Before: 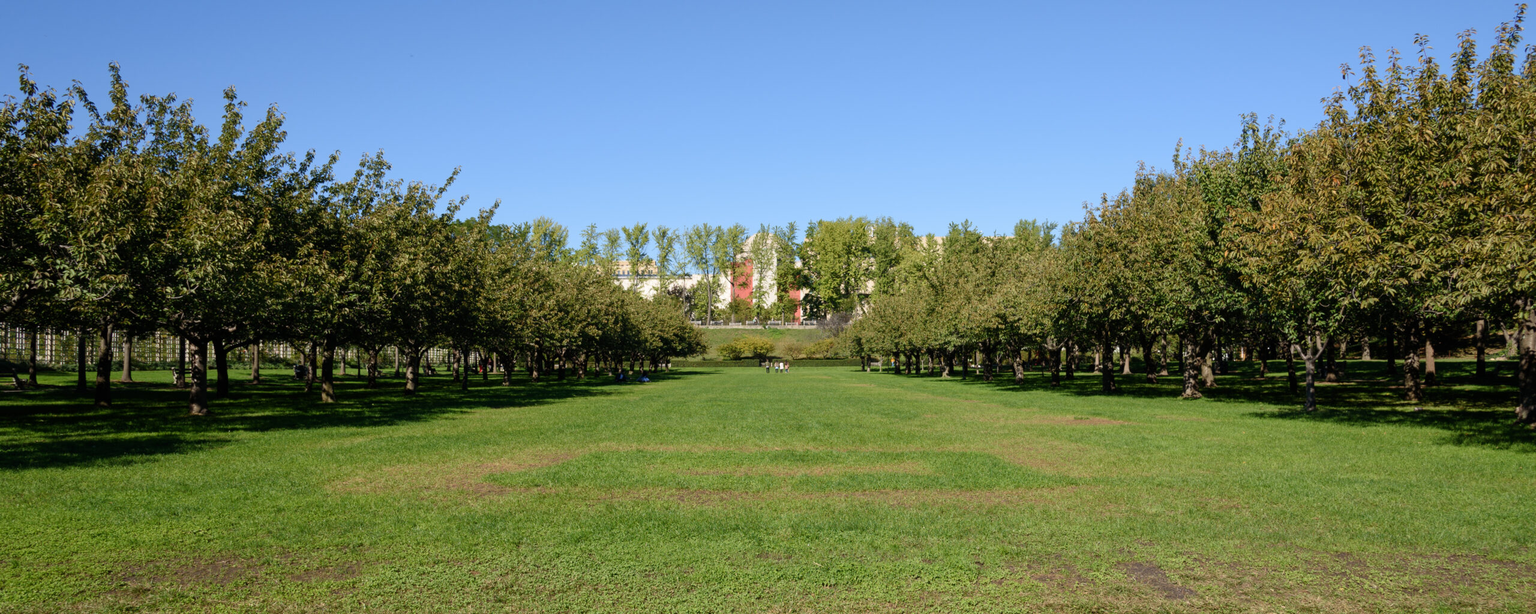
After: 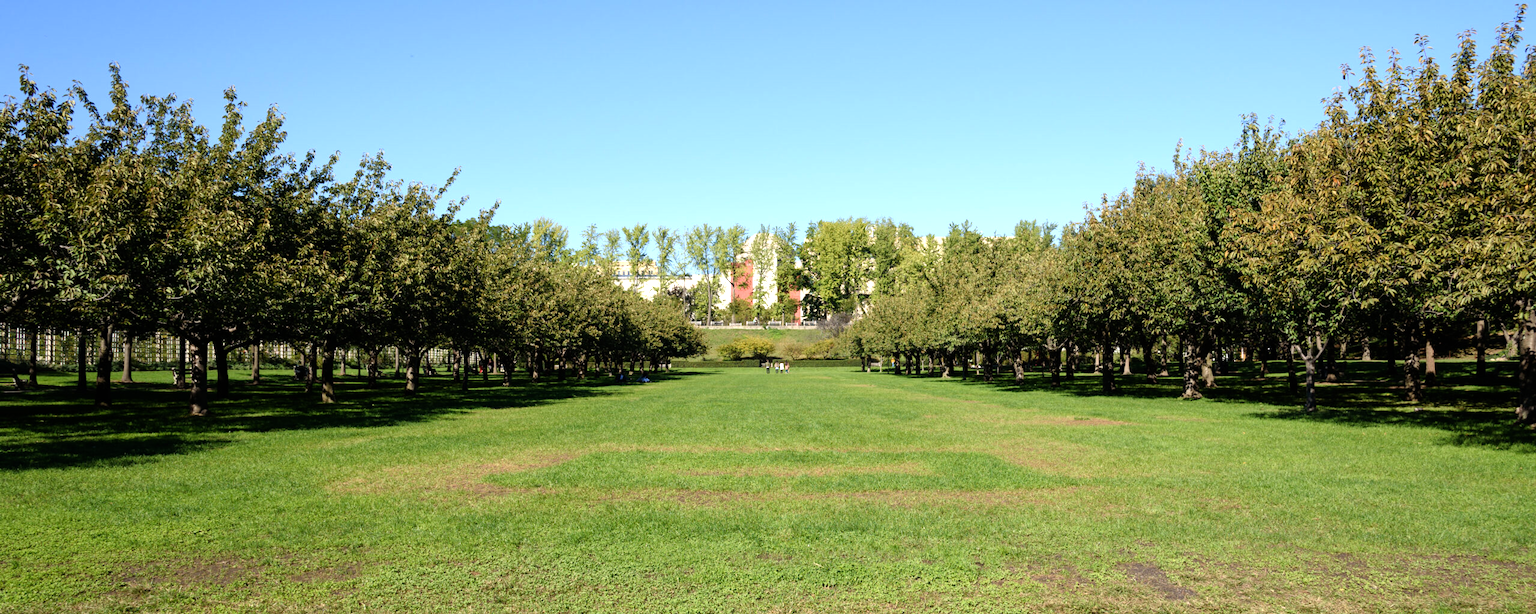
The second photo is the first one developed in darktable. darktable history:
tone equalizer: -8 EV -0.771 EV, -7 EV -0.724 EV, -6 EV -0.624 EV, -5 EV -0.369 EV, -3 EV 0.368 EV, -2 EV 0.6 EV, -1 EV 0.685 EV, +0 EV 0.736 EV
